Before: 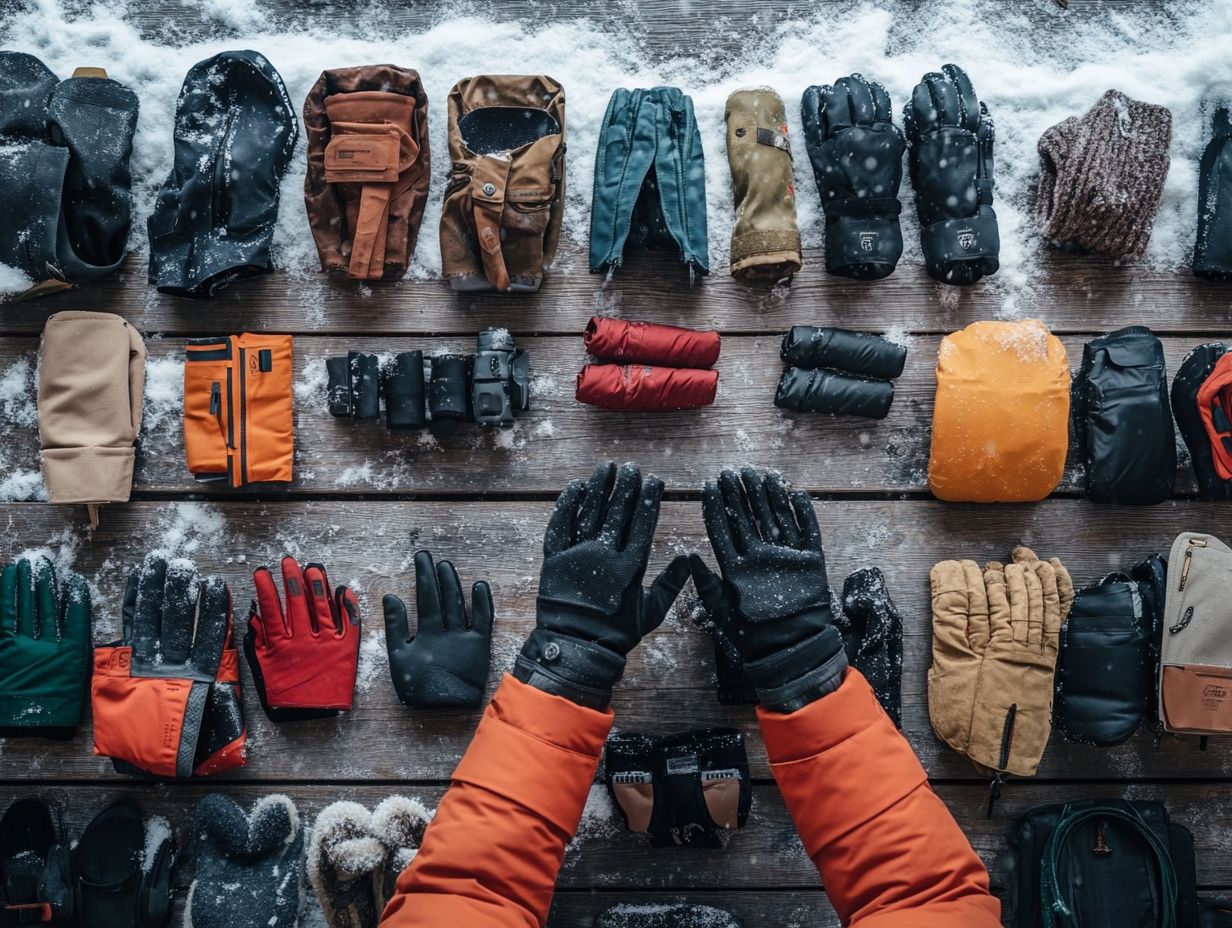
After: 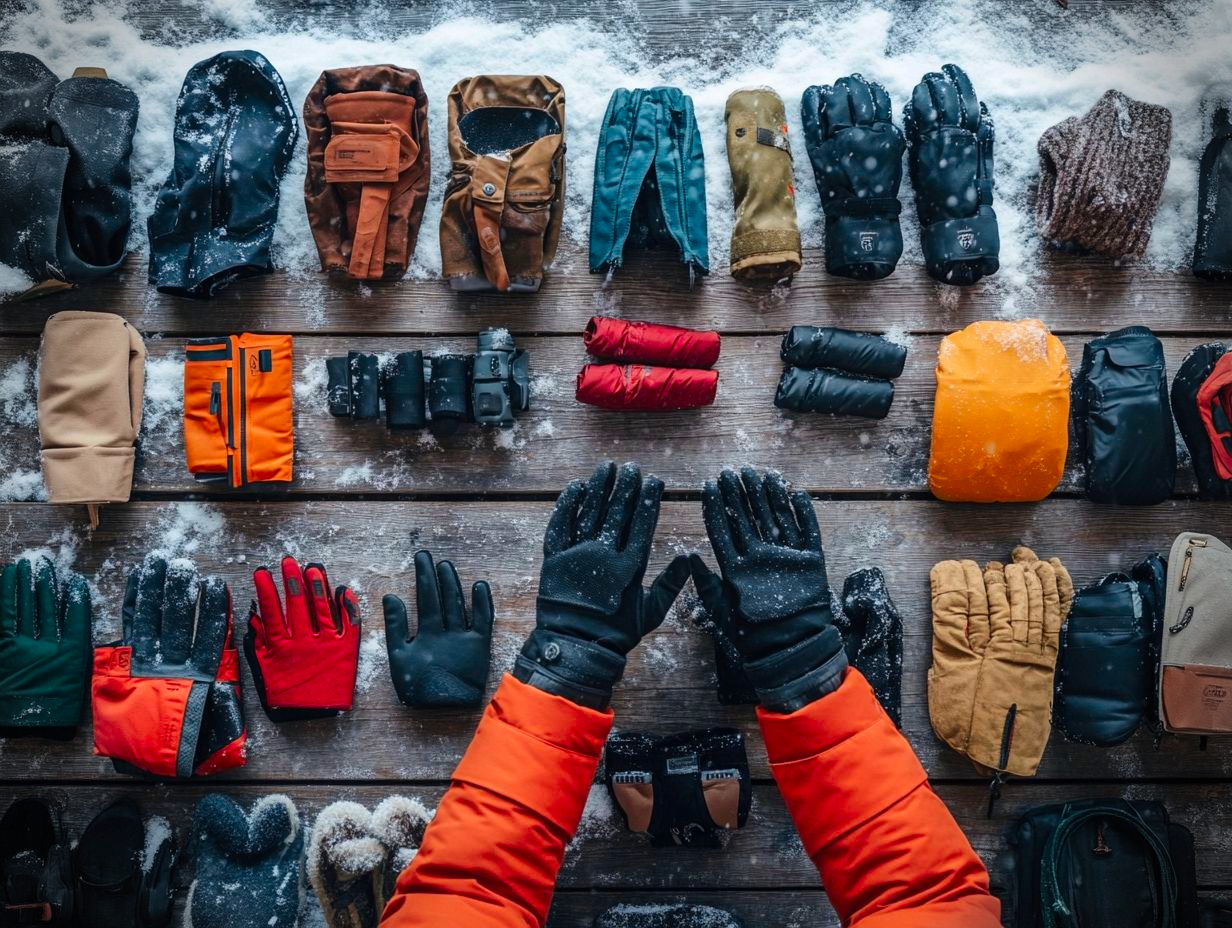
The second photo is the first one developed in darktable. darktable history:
contrast brightness saturation: saturation 0.5
vignetting: fall-off start 88.24%, fall-off radius 23.93%, unbound false
